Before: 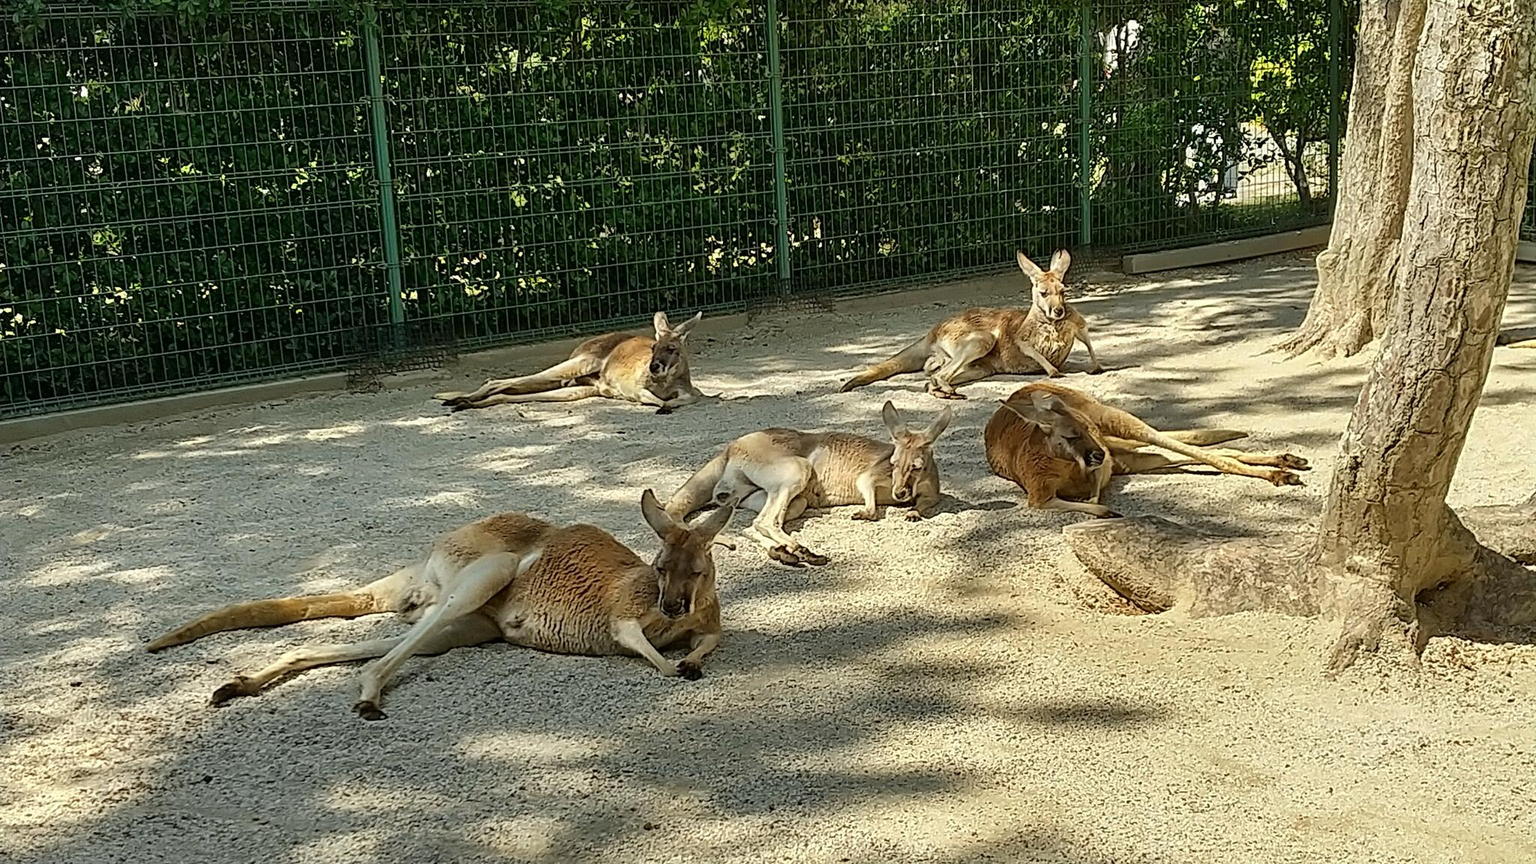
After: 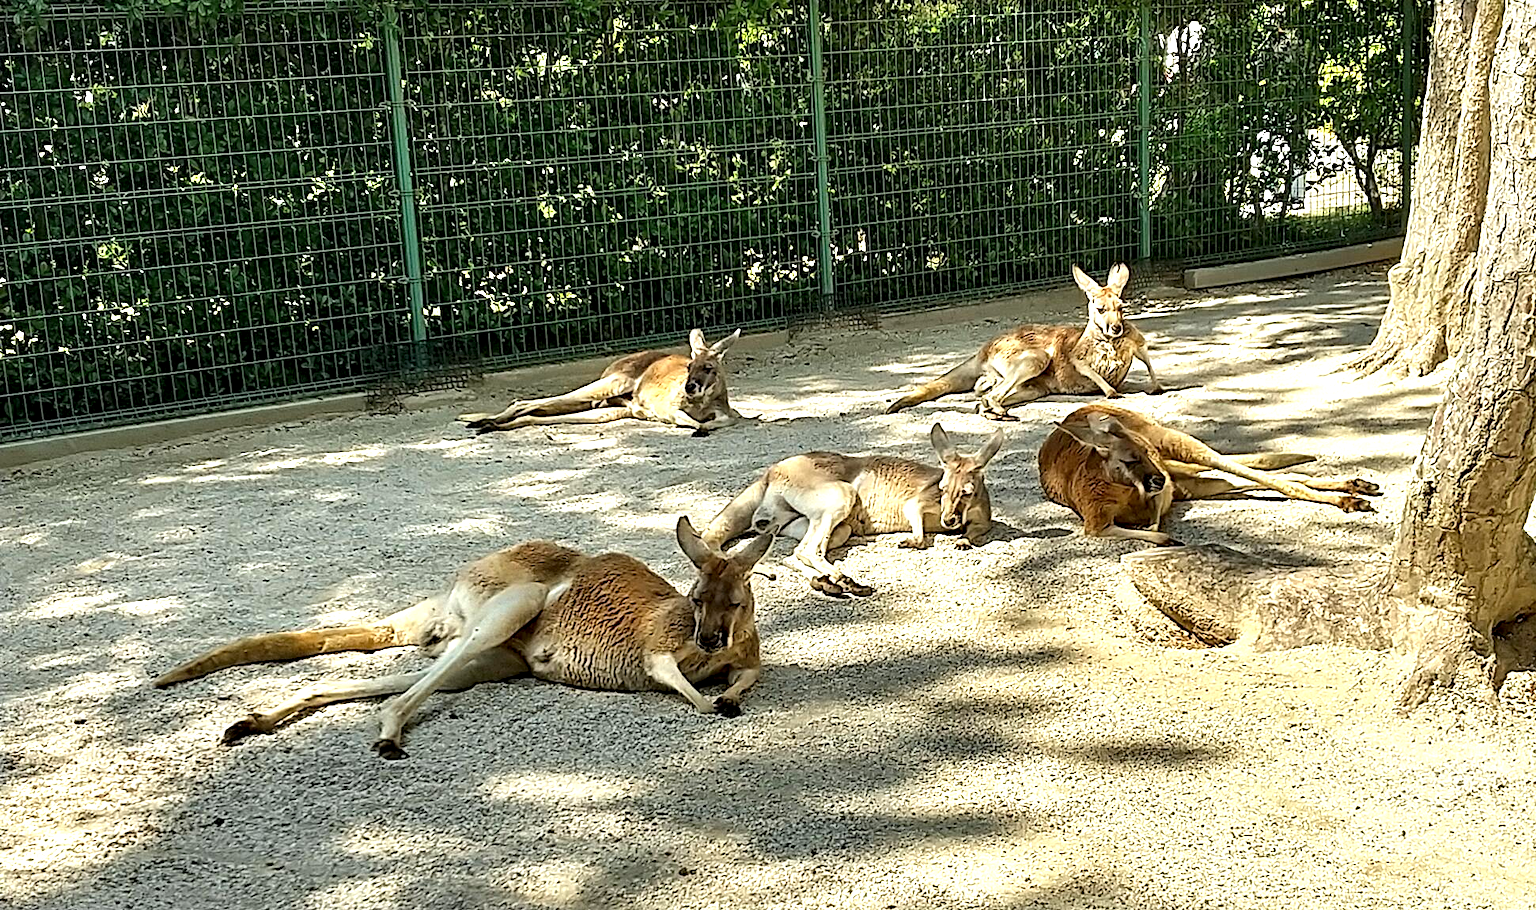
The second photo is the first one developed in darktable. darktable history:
crop and rotate: right 5.167%
exposure: exposure 0.7 EV, compensate highlight preservation false
contrast equalizer: octaves 7, y [[0.6 ×6], [0.55 ×6], [0 ×6], [0 ×6], [0 ×6]], mix 0.53
